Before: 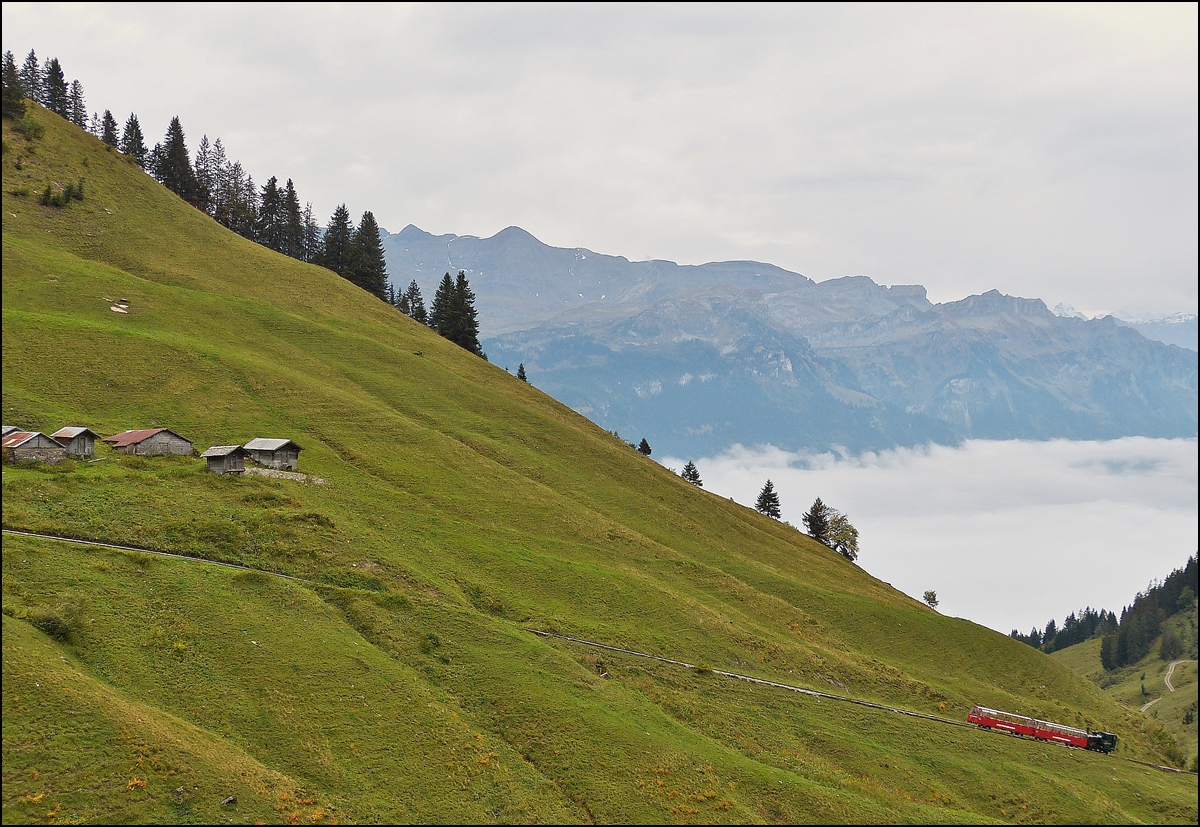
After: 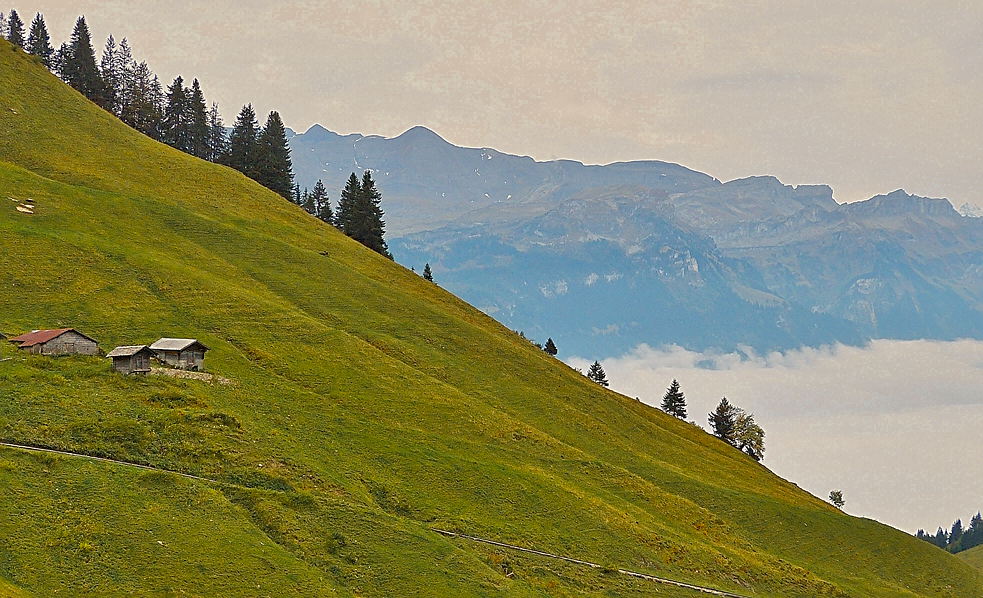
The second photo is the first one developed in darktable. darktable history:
contrast brightness saturation: saturation 0.12
crop: left 7.906%, top 12.208%, right 10.15%, bottom 15.443%
shadows and highlights: on, module defaults
sharpen: on, module defaults
color zones: curves: ch0 [(0.11, 0.396) (0.195, 0.36) (0.25, 0.5) (0.303, 0.412) (0.357, 0.544) (0.75, 0.5) (0.967, 0.328)]; ch1 [(0, 0.468) (0.112, 0.512) (0.202, 0.6) (0.25, 0.5) (0.307, 0.352) (0.357, 0.544) (0.75, 0.5) (0.963, 0.524)]
color balance rgb: highlights gain › chroma 2.261%, highlights gain › hue 74.32°, linear chroma grading › global chroma 14.449%, perceptual saturation grading › global saturation 0.265%
color correction: highlights a* 0.03, highlights b* -0.284
